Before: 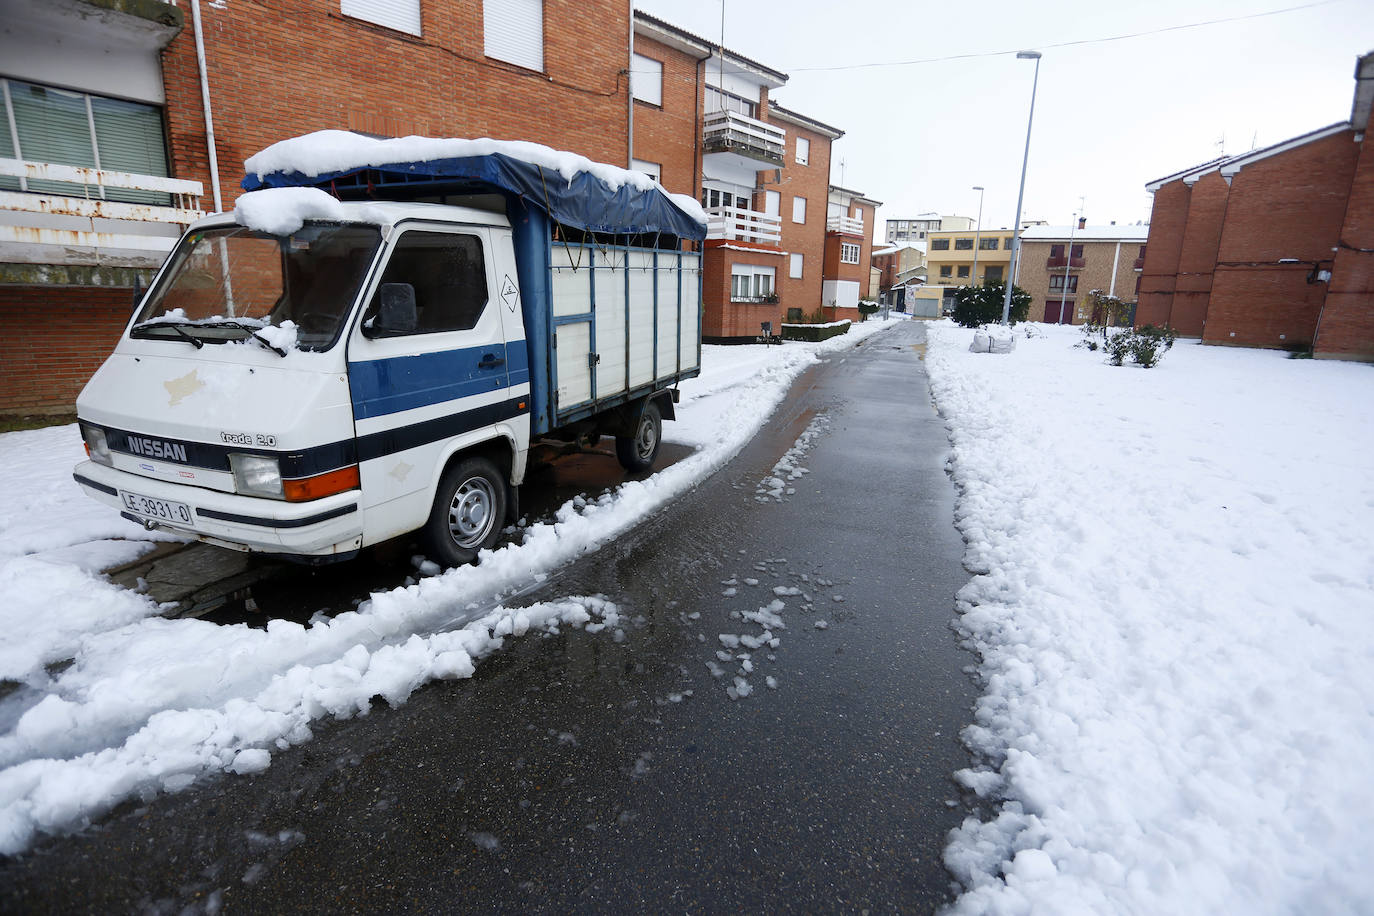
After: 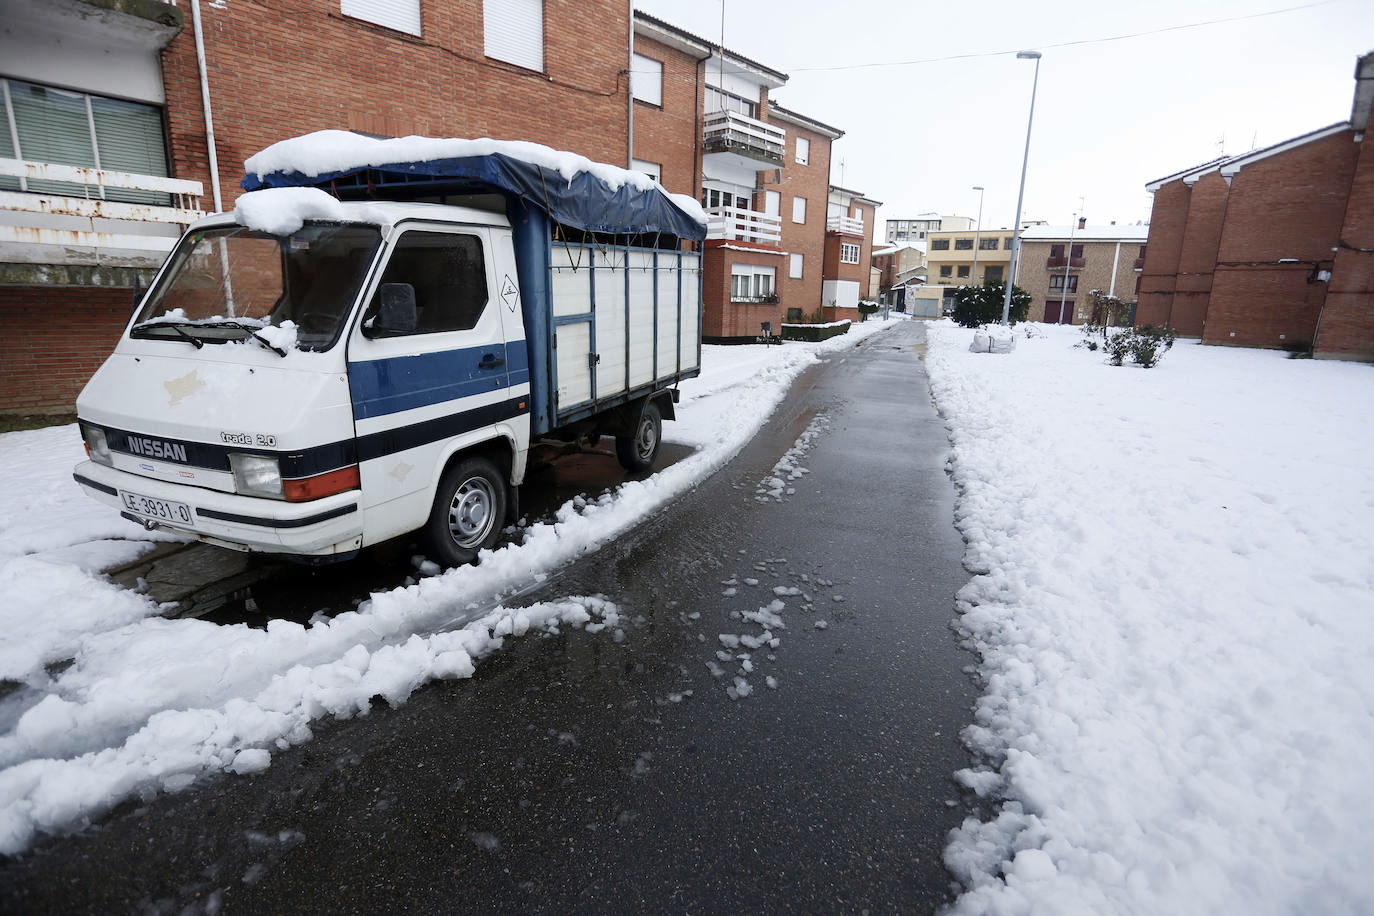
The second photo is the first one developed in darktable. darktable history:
contrast brightness saturation: contrast 0.1, brightness 0.03, saturation 0.09
graduated density: rotation -180°, offset 27.42
color balance: input saturation 100.43%, contrast fulcrum 14.22%, output saturation 70.41%
